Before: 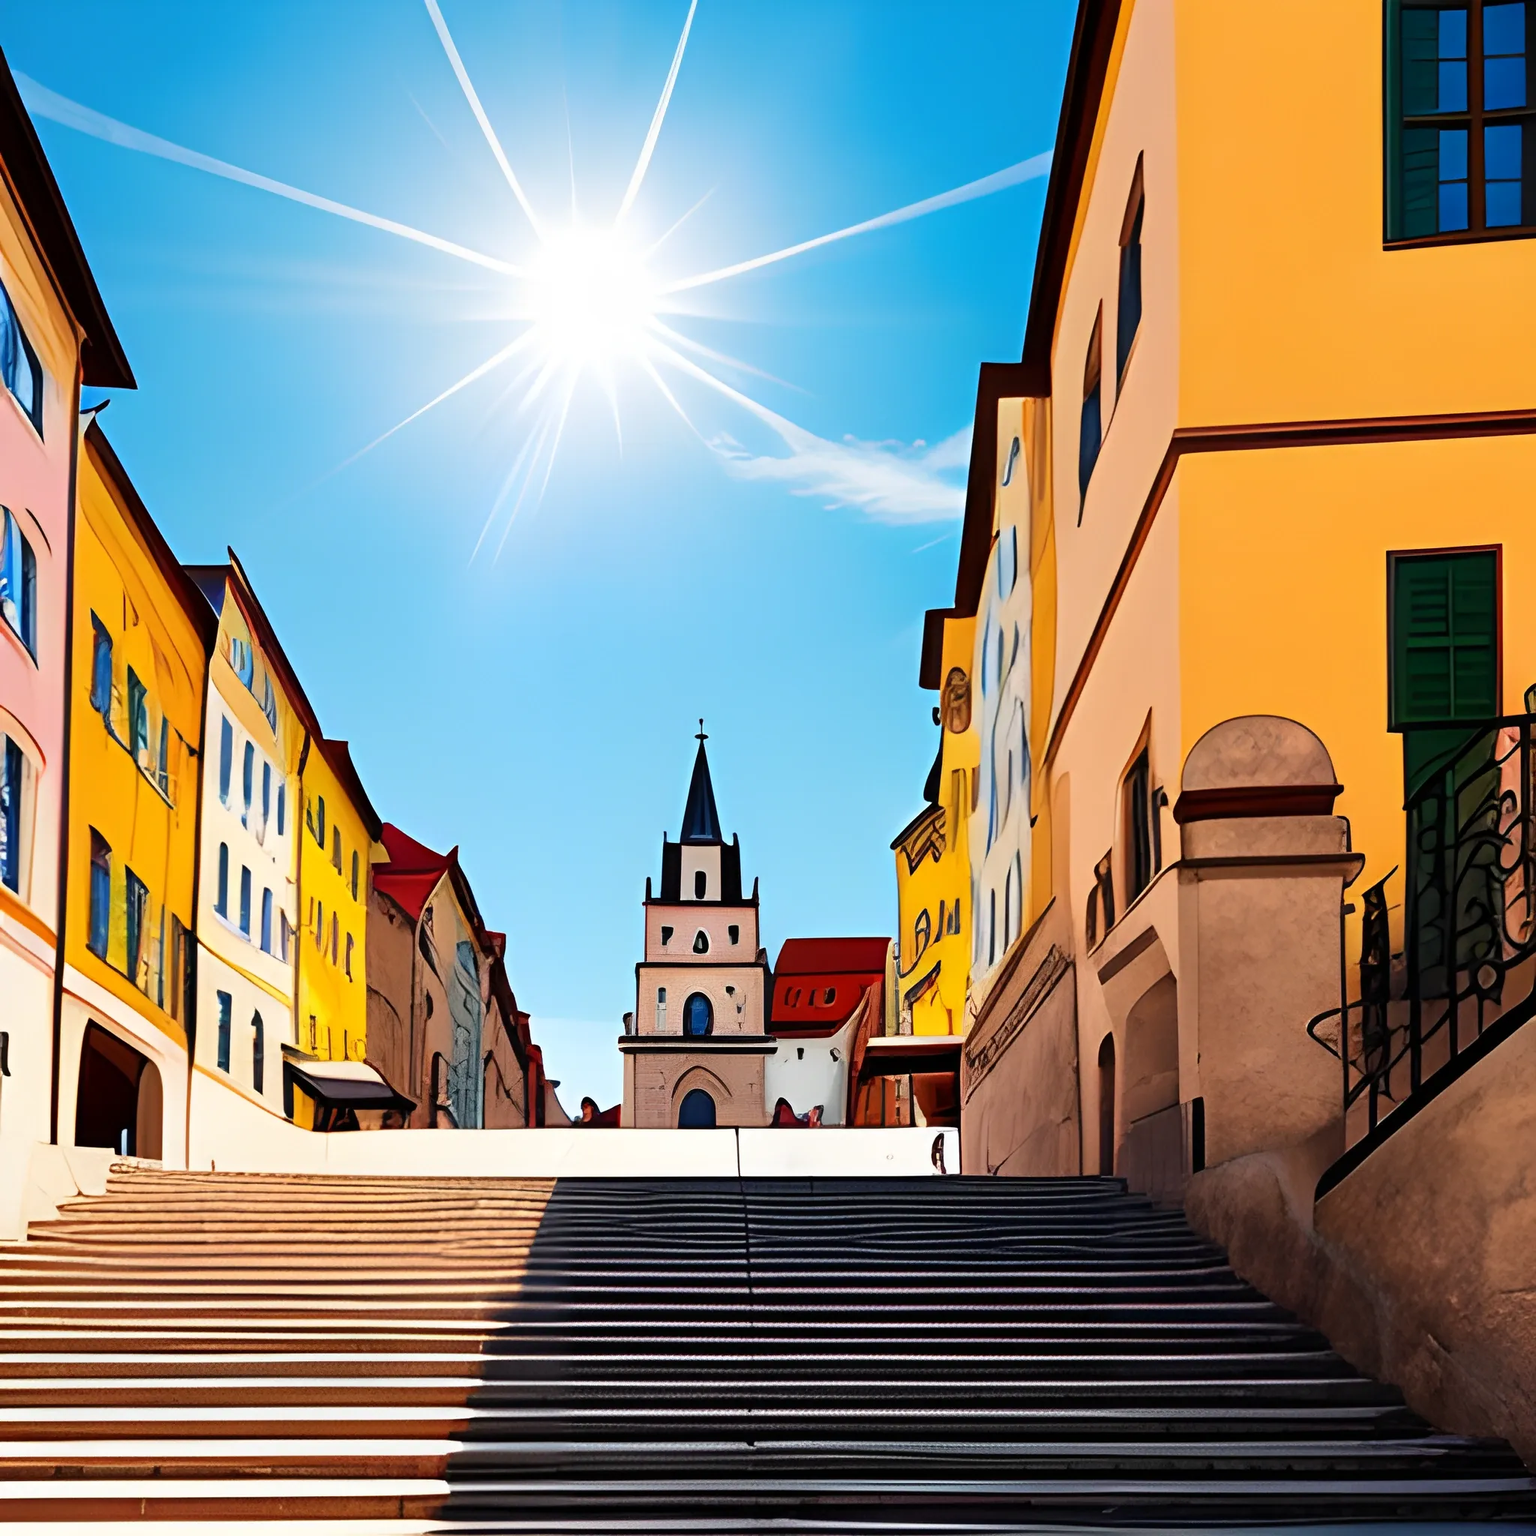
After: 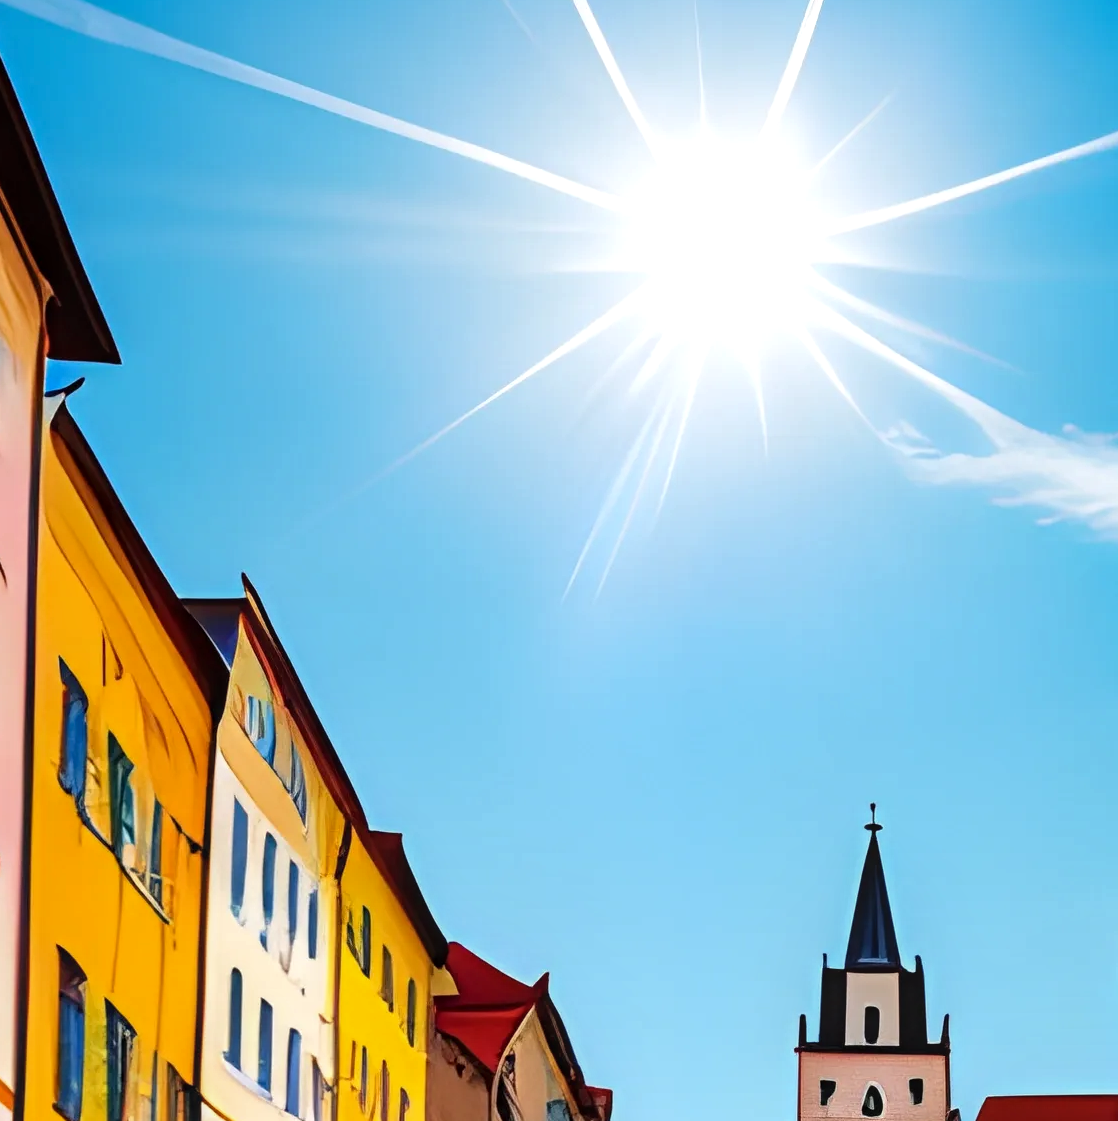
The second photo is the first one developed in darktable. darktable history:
crop and rotate: left 3.051%, top 7.583%, right 42.313%, bottom 37.667%
local contrast: on, module defaults
